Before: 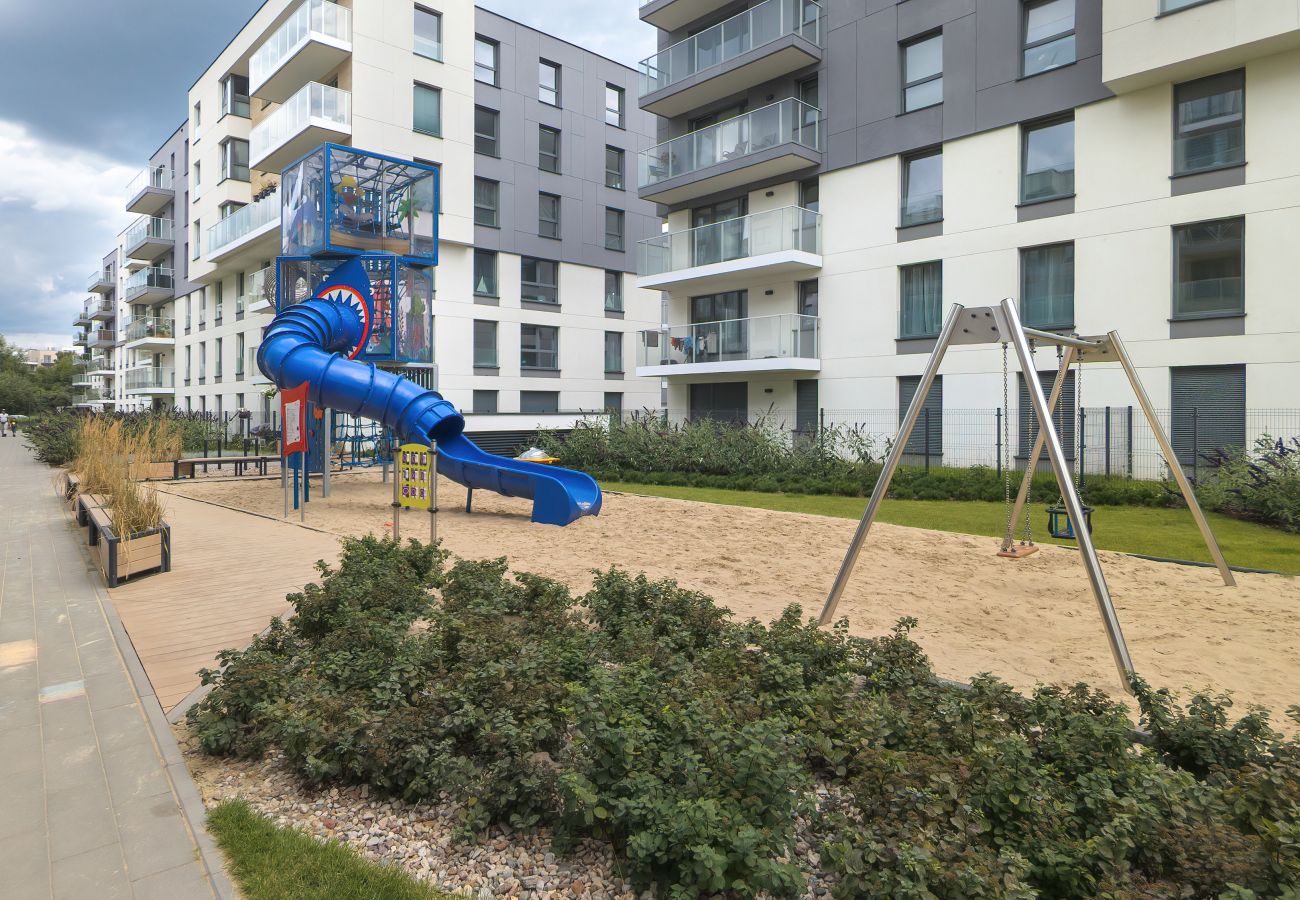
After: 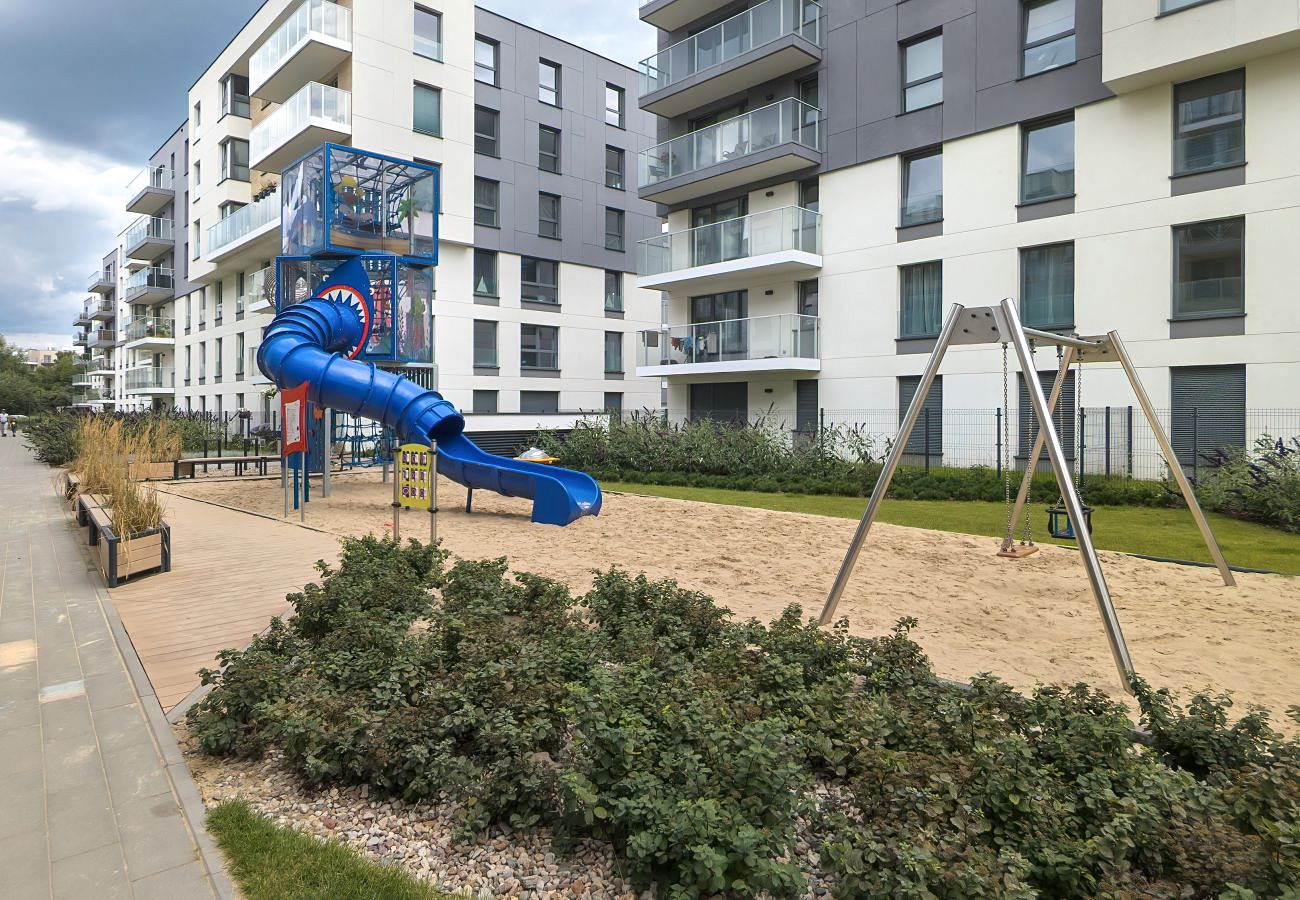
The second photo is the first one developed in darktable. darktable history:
local contrast: mode bilateral grid, contrast 20, coarseness 50, detail 130%, midtone range 0.2
sharpen: amount 0.2
